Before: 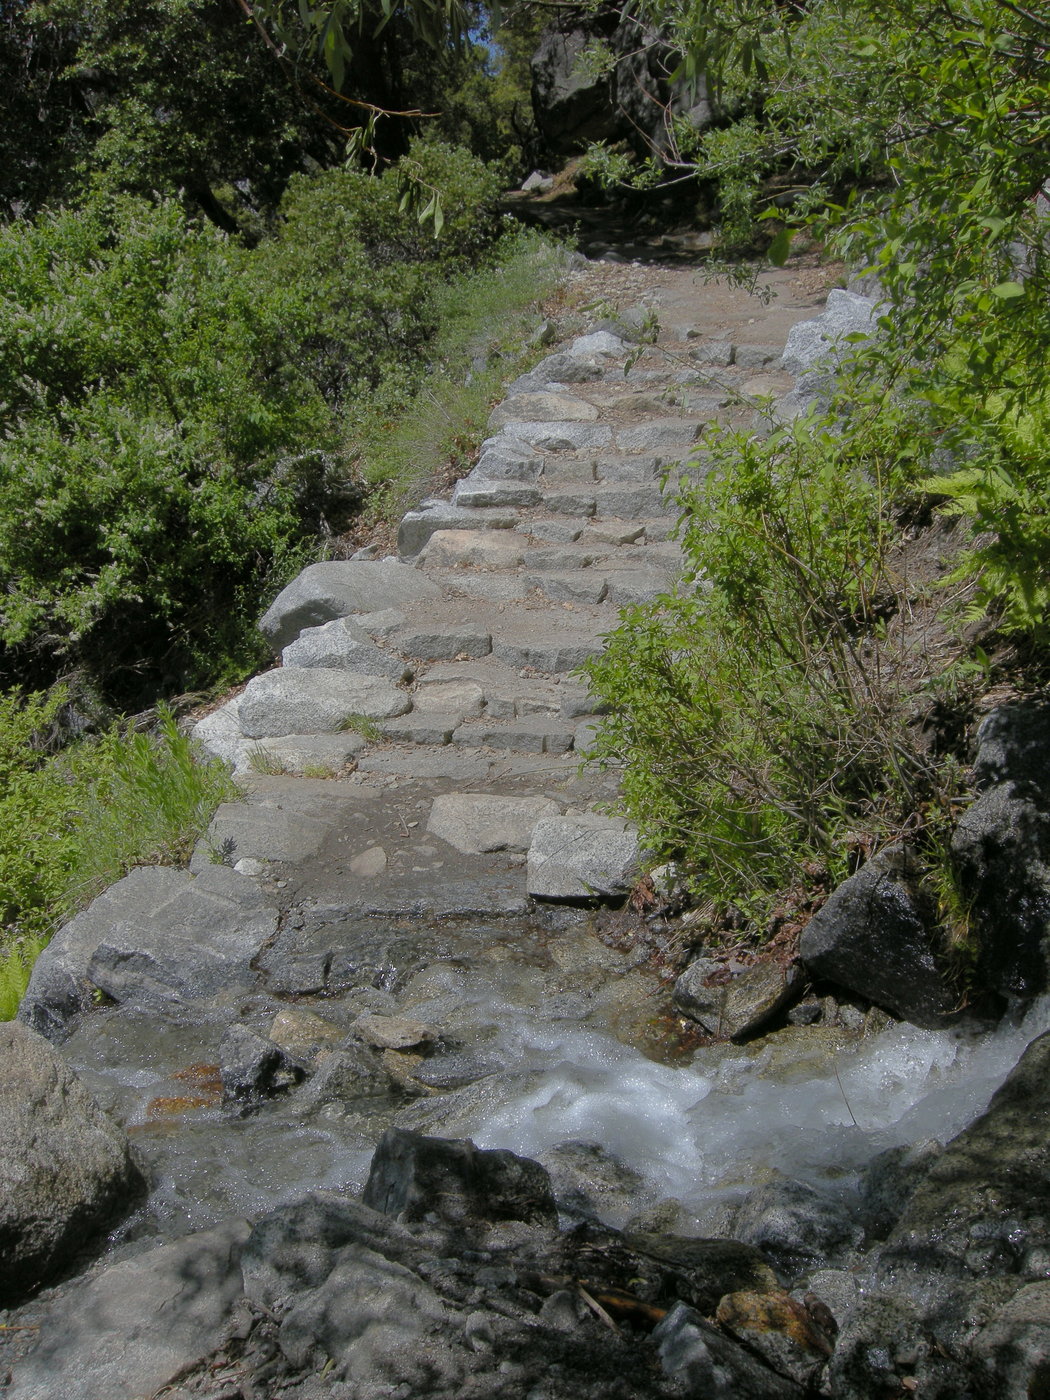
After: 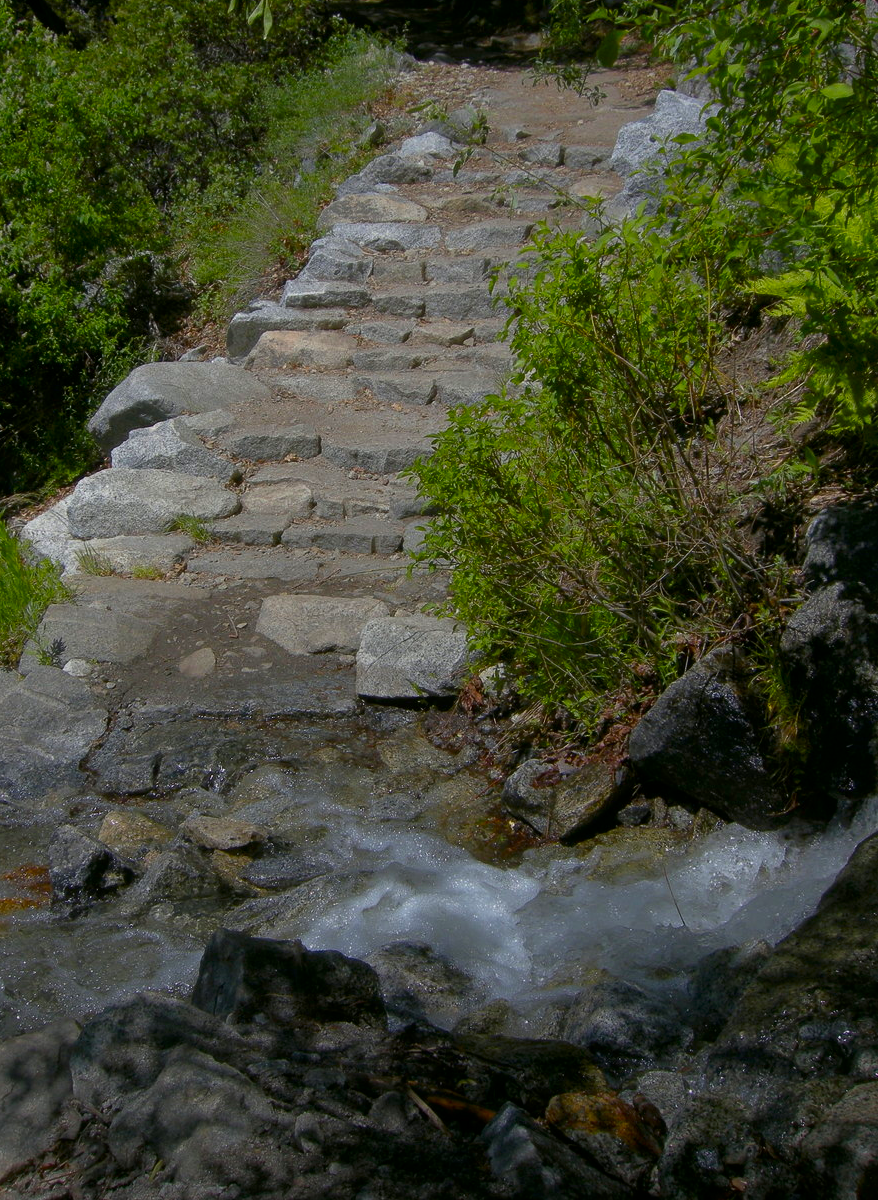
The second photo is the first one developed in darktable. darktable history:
color balance rgb: perceptual saturation grading › global saturation 20%, global vibrance 20%
contrast brightness saturation: contrast 0.07, brightness -0.14, saturation 0.11
crop: left 16.315%, top 14.246%
graduated density: rotation -180°, offset 24.95
